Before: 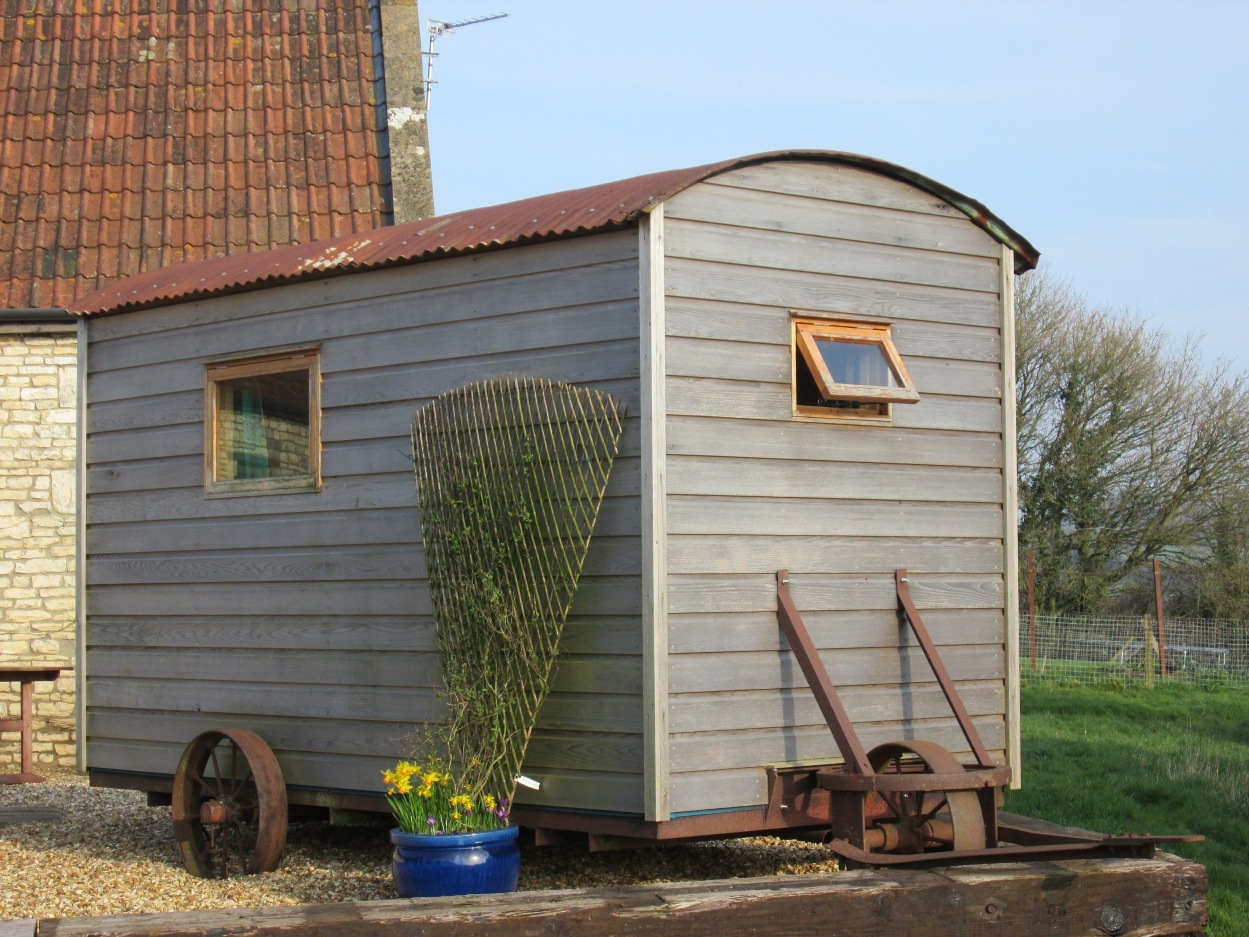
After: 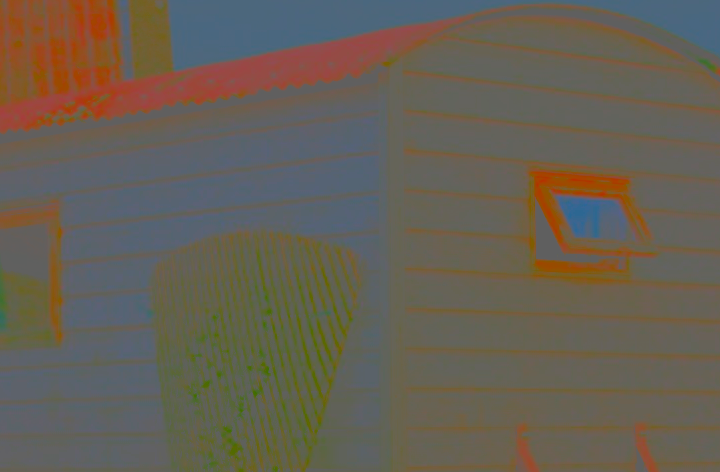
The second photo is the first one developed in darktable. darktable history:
contrast brightness saturation: contrast -0.982, brightness -0.165, saturation 0.745
crop: left 20.901%, top 15.673%, right 21.393%, bottom 33.901%
levels: white 99.95%
filmic rgb: black relative exposure -5.05 EV, white relative exposure 3.55 EV, threshold 3.04 EV, hardness 3.17, contrast 1.301, highlights saturation mix -49.62%, enable highlight reconstruction true
shadows and highlights: low approximation 0.01, soften with gaussian
